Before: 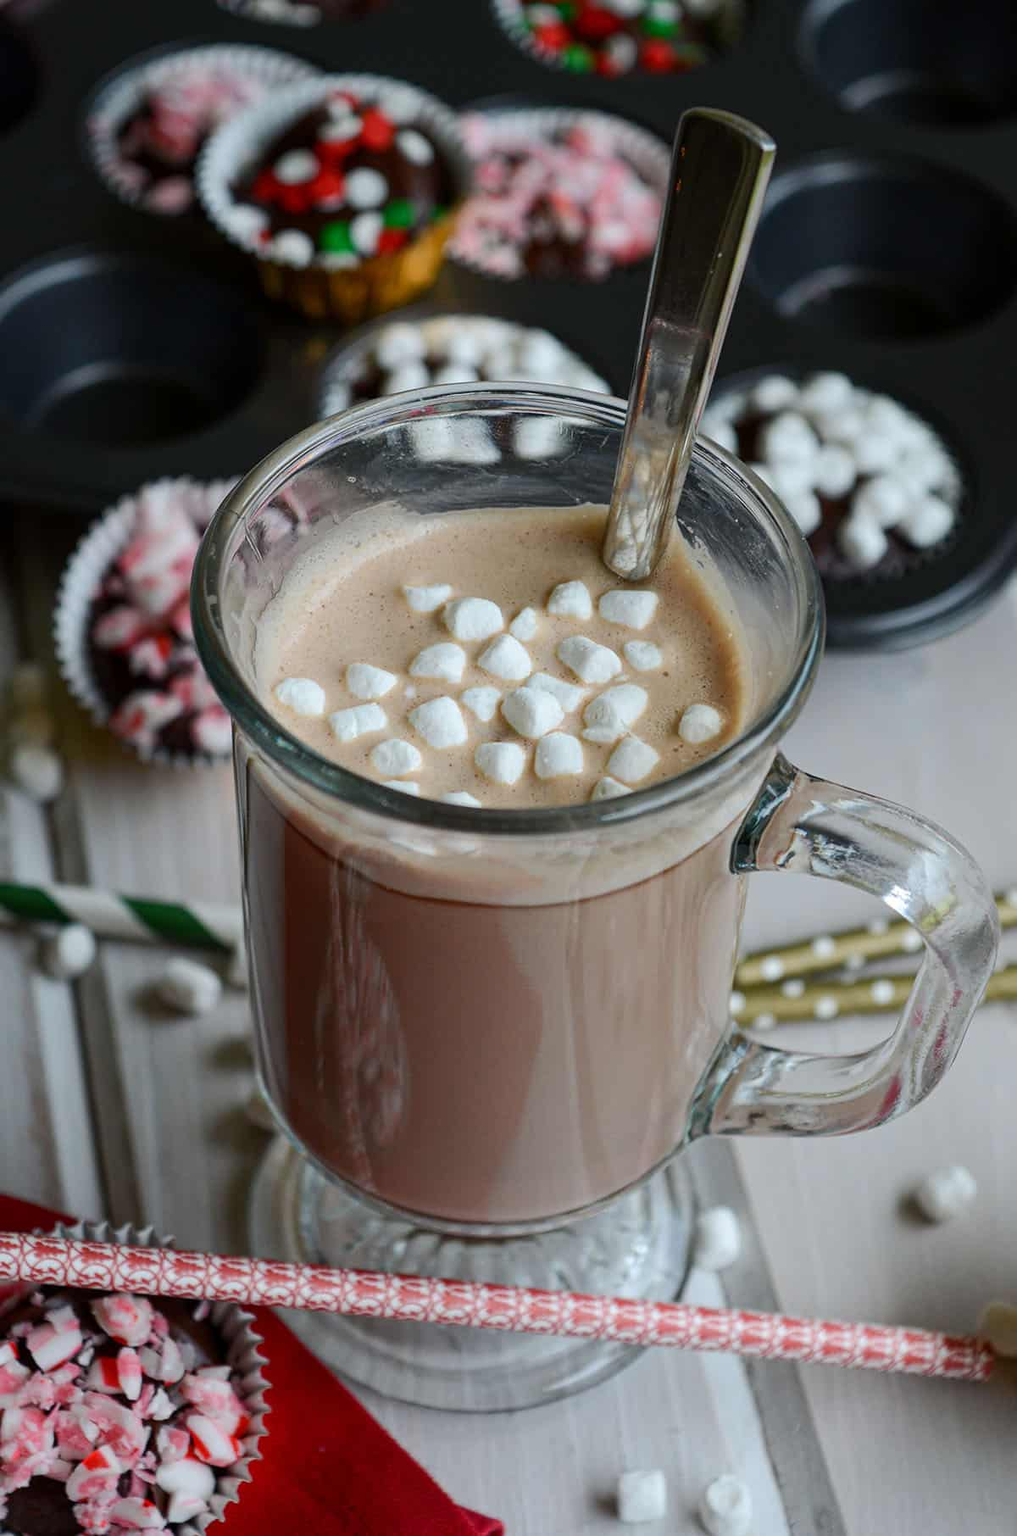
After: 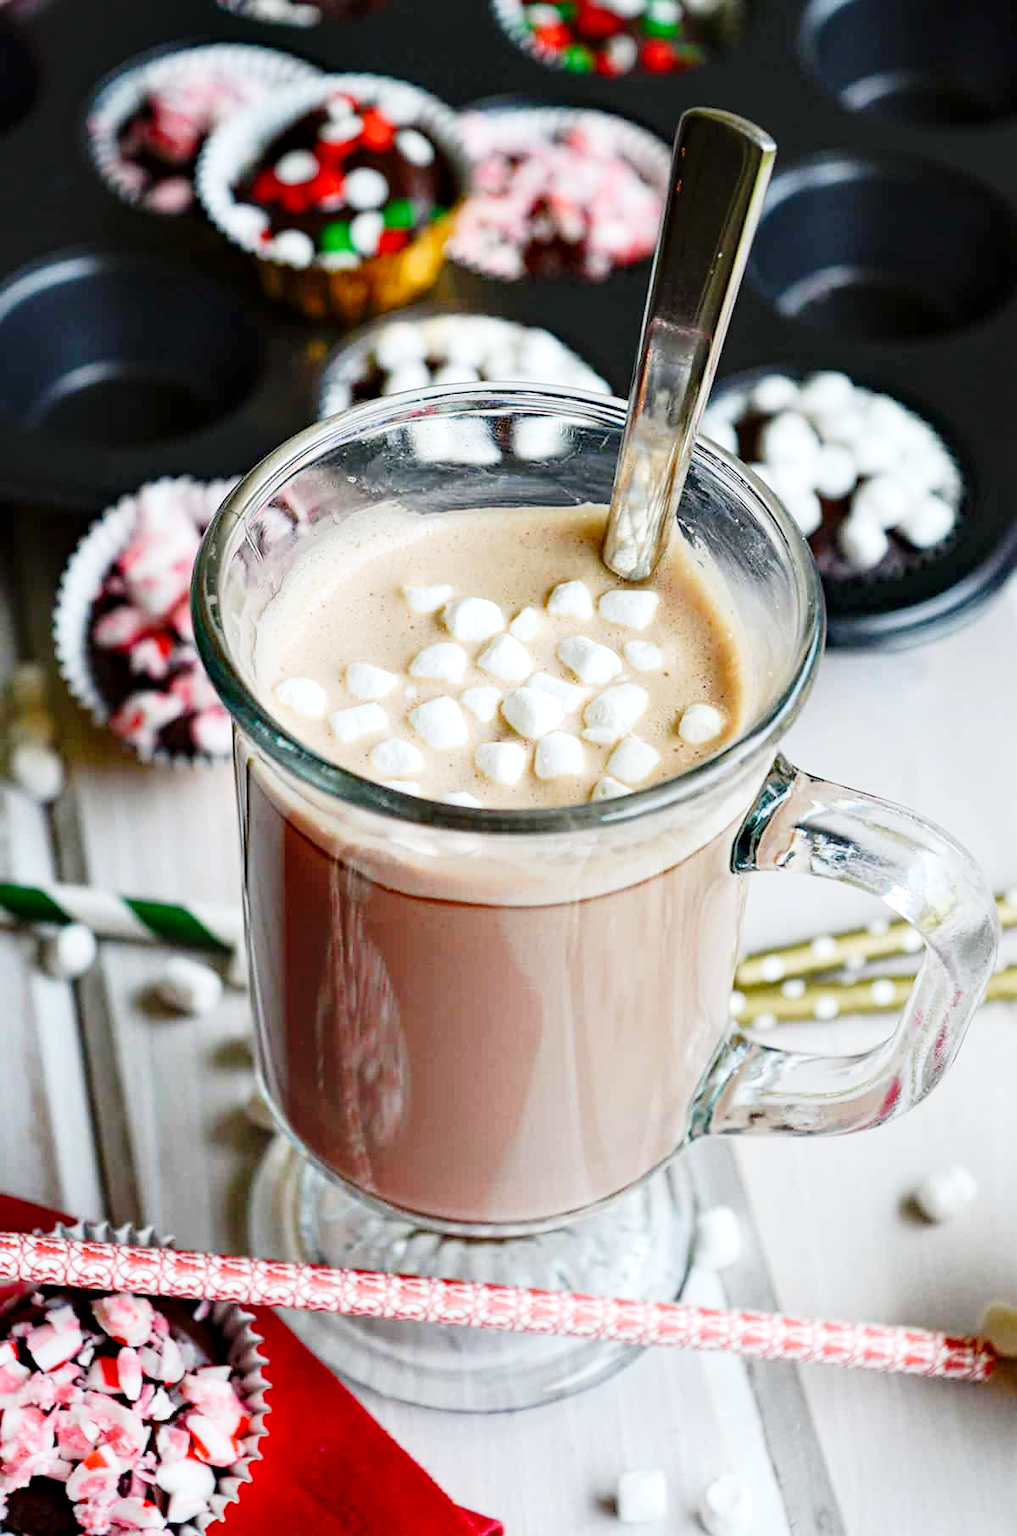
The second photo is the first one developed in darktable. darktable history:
base curve: curves: ch0 [(0, 0) (0.028, 0.03) (0.121, 0.232) (0.46, 0.748) (0.859, 0.968) (1, 1)], fusion 1, preserve colors none
